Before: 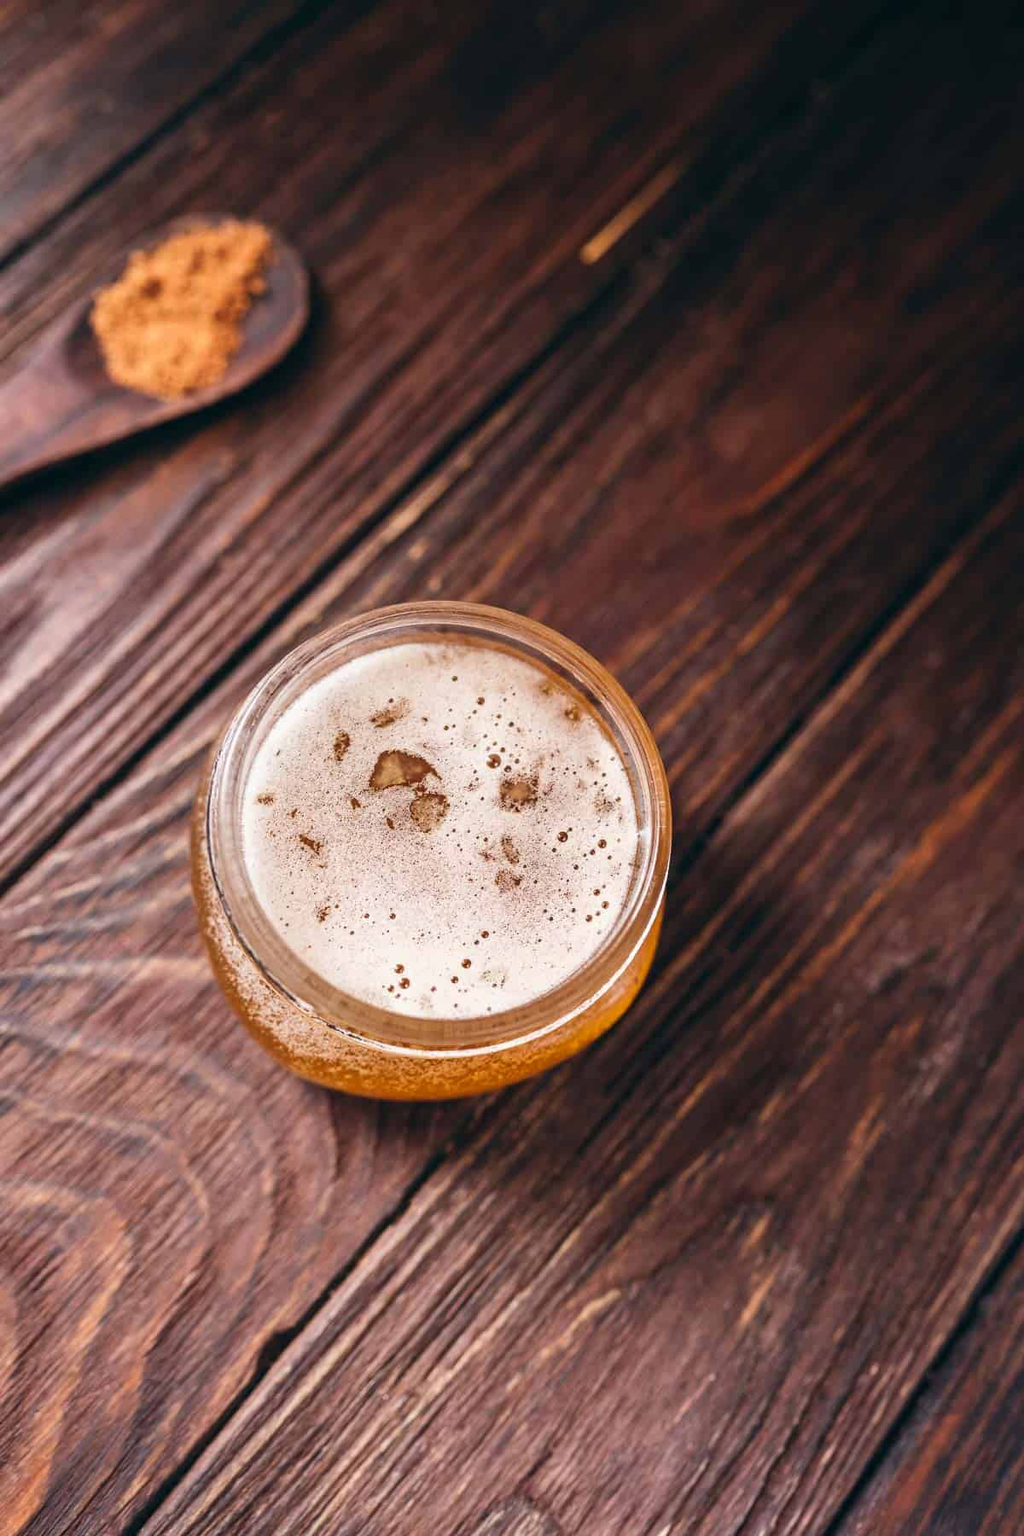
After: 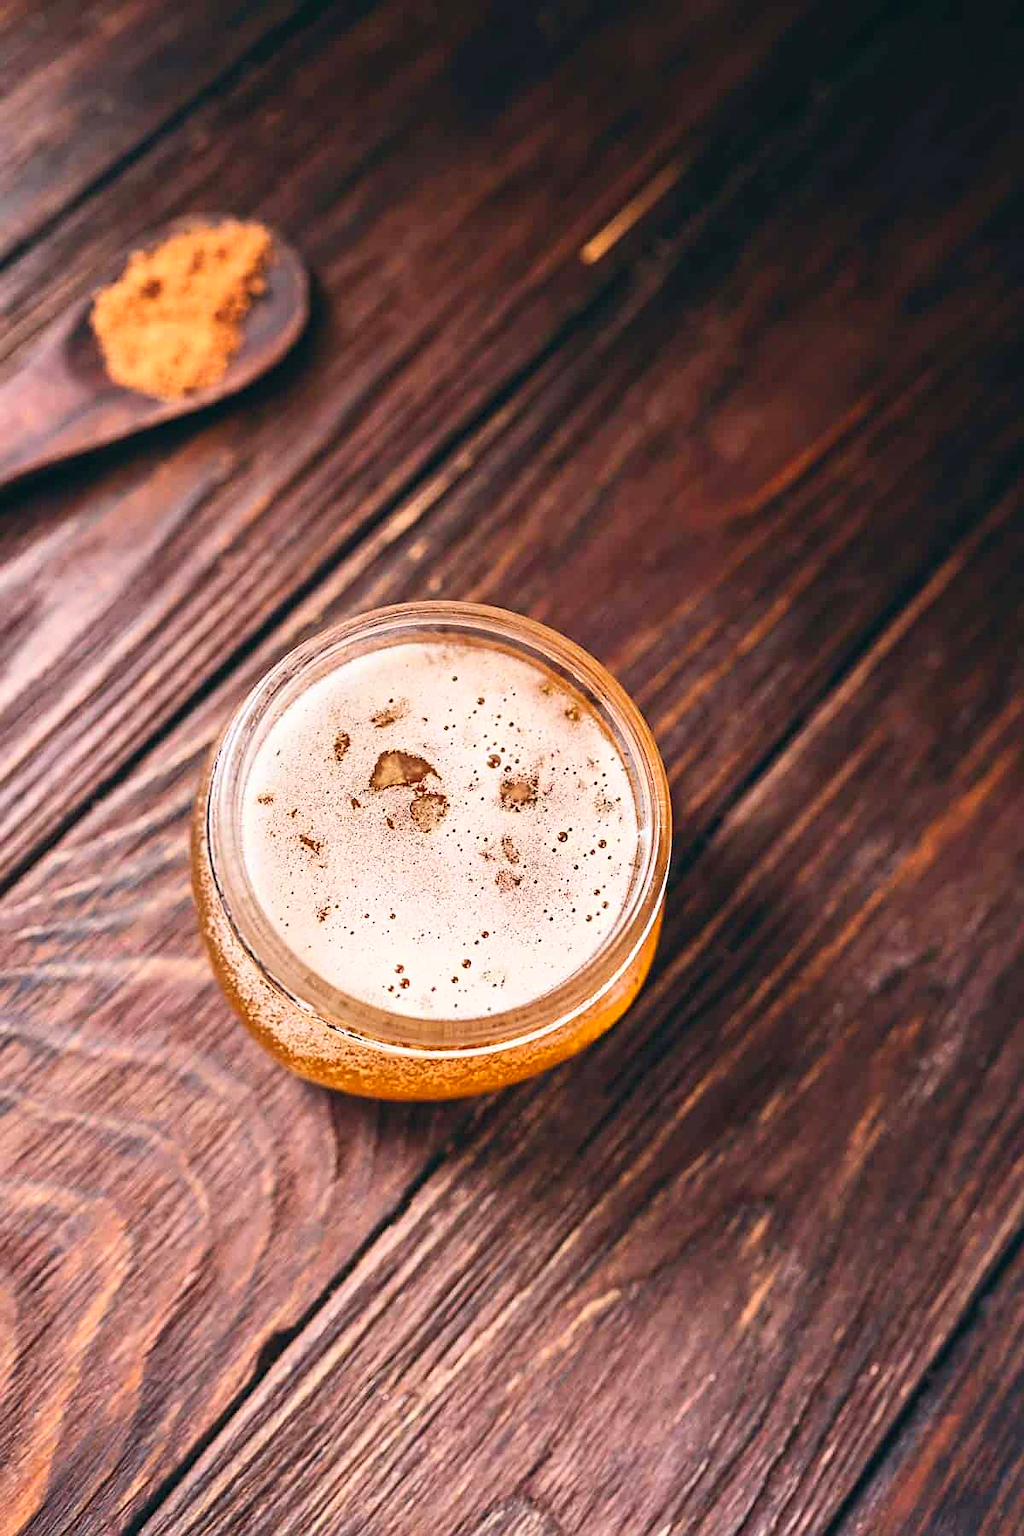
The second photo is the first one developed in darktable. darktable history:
sharpen: on, module defaults
contrast brightness saturation: contrast 0.2, brightness 0.16, saturation 0.22
